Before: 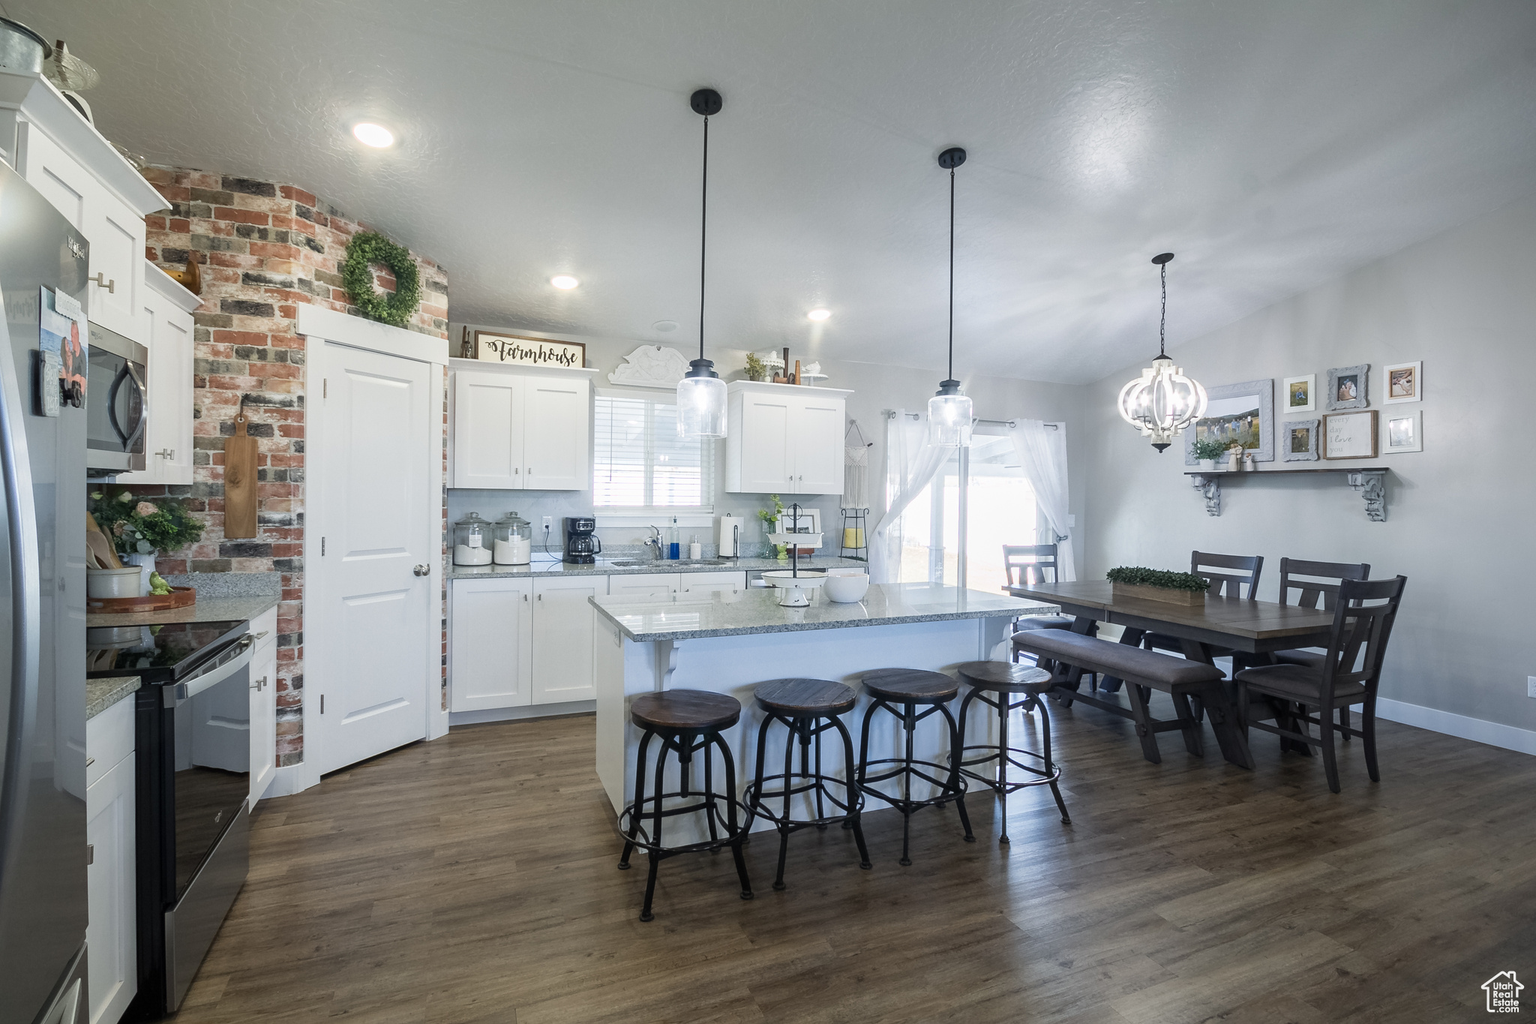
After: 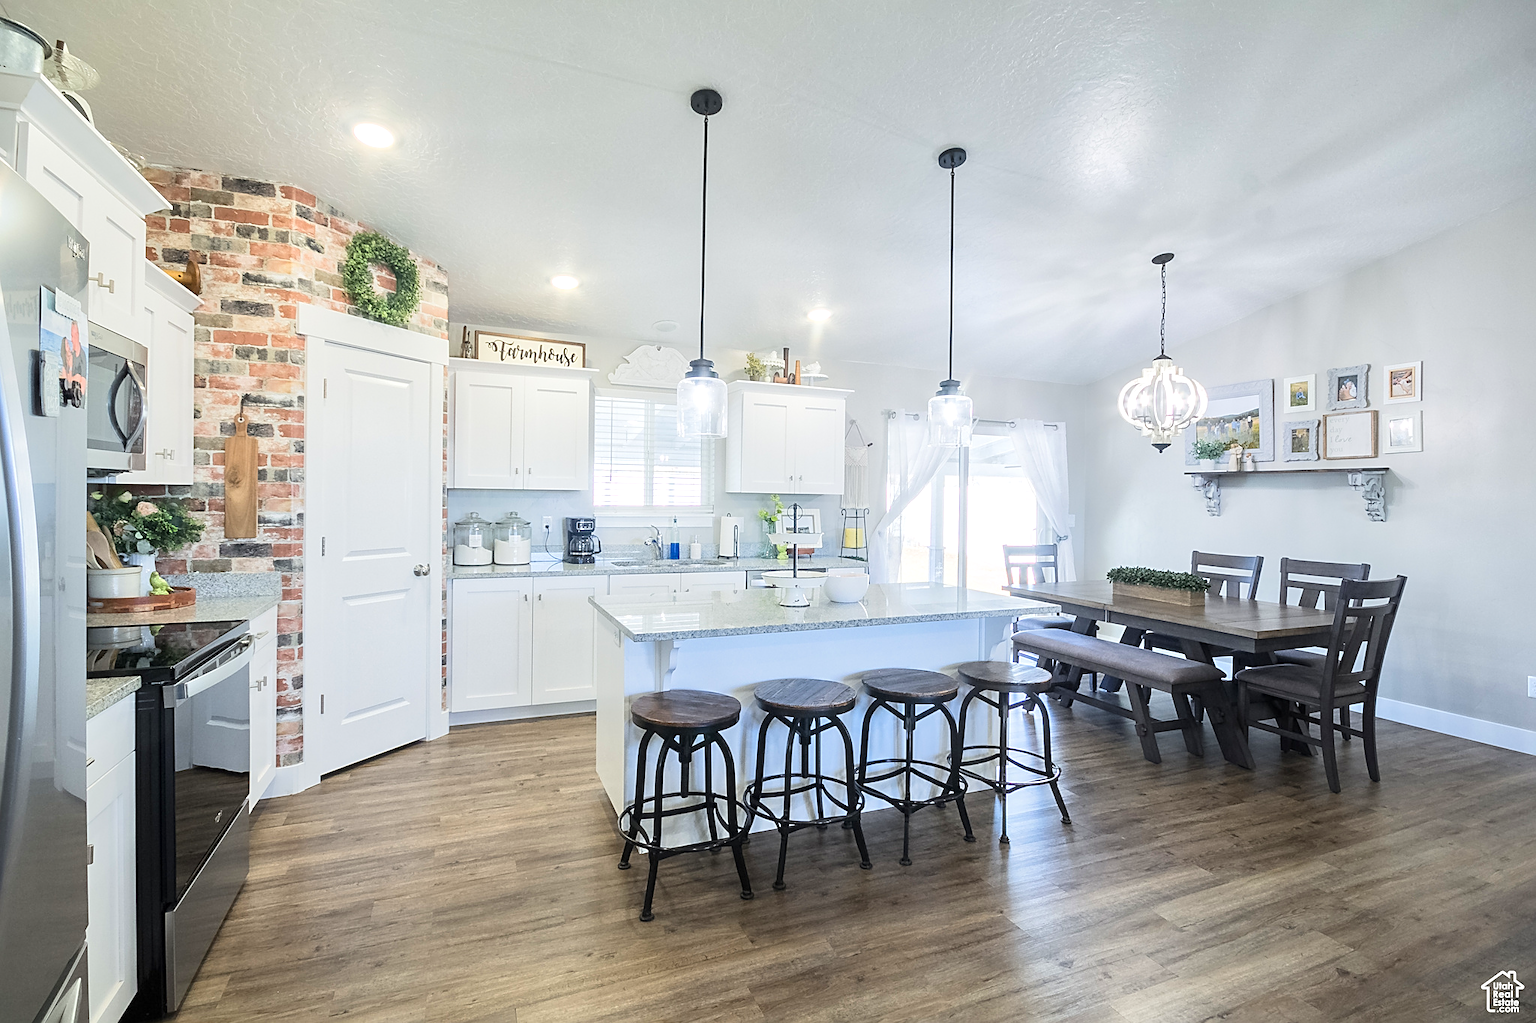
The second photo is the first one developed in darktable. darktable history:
sharpen: amount 0.491
color correction: highlights b* 0.063
tone equalizer: -7 EV 0.159 EV, -6 EV 0.623 EV, -5 EV 1.12 EV, -4 EV 1.29 EV, -3 EV 1.18 EV, -2 EV 0.6 EV, -1 EV 0.16 EV, edges refinement/feathering 500, mask exposure compensation -1.57 EV, preserve details guided filter
